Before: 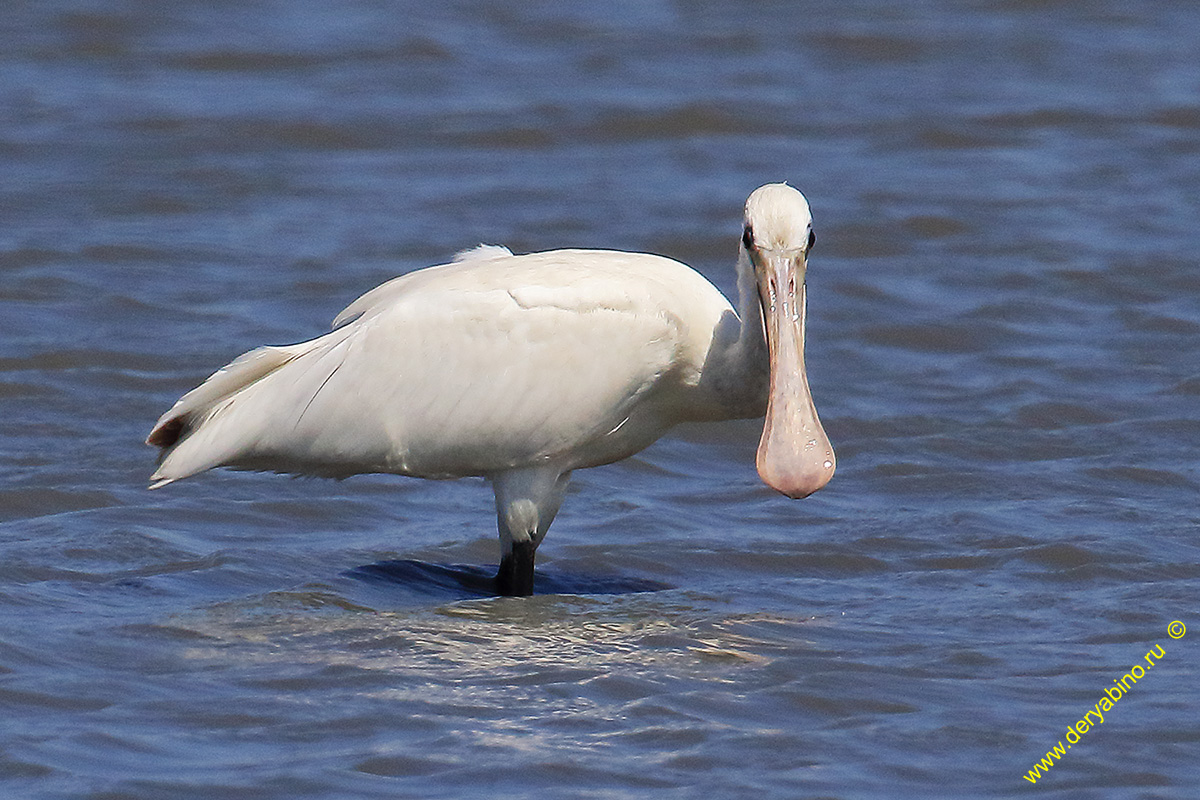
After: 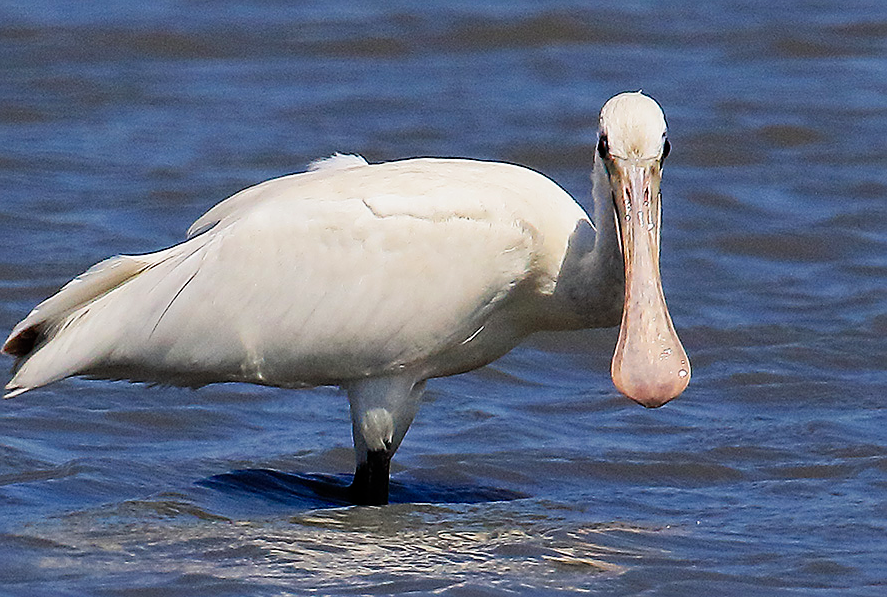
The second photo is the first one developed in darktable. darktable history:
filmic rgb: black relative exposure -11.98 EV, white relative exposure 2.8 EV, target black luminance 0%, hardness 8.12, latitude 69.44%, contrast 1.139, highlights saturation mix 11.03%, shadows ↔ highlights balance -0.391%, color science v5 (2021), contrast in shadows safe, contrast in highlights safe
sharpen: on, module defaults
crop and rotate: left 12.135%, top 11.412%, right 13.916%, bottom 13.873%
